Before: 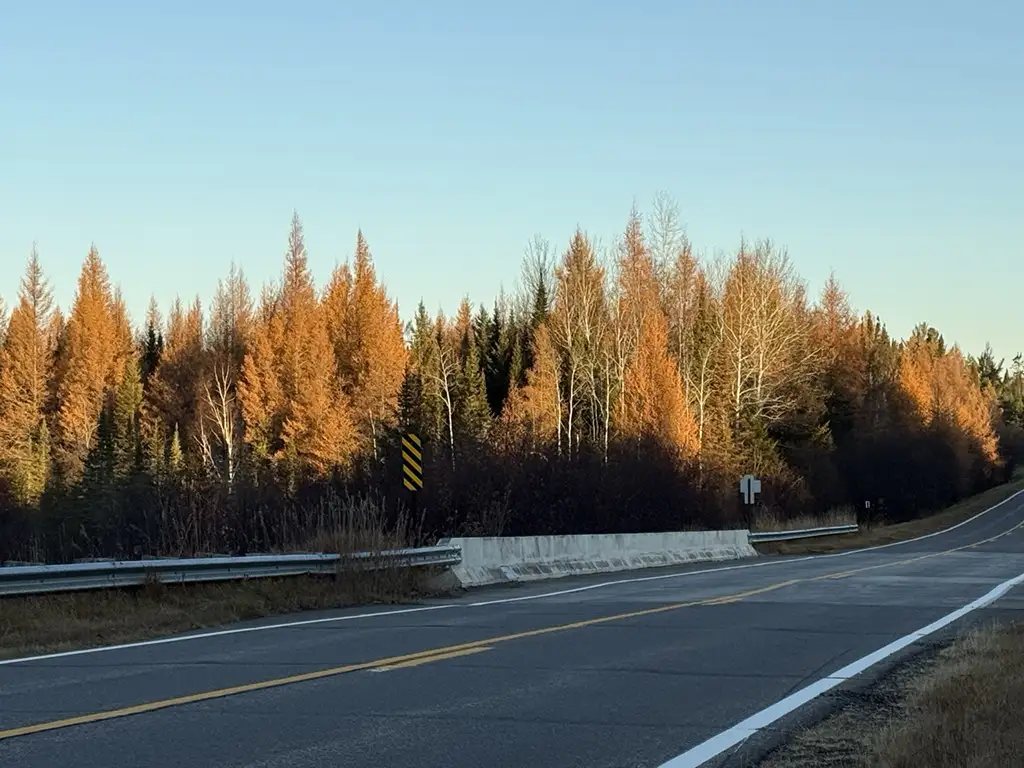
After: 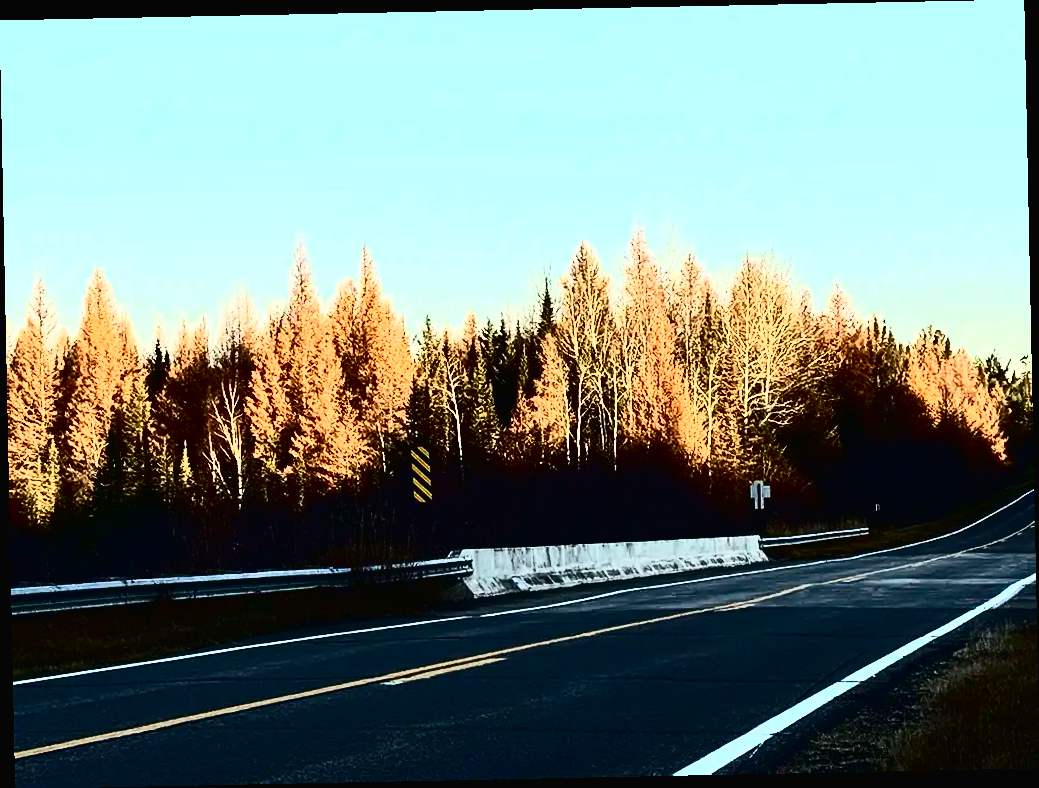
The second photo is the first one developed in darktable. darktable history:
rotate and perspective: rotation -1.17°, automatic cropping off
contrast brightness saturation: contrast 0.93, brightness 0.2
sharpen: amount 0.2
tone curve: curves: ch0 [(0, 0.013) (0.054, 0.018) (0.205, 0.191) (0.289, 0.292) (0.39, 0.424) (0.493, 0.551) (0.666, 0.743) (0.795, 0.841) (1, 0.998)]; ch1 [(0, 0) (0.385, 0.343) (0.439, 0.415) (0.494, 0.495) (0.501, 0.501) (0.51, 0.509) (0.548, 0.554) (0.586, 0.601) (0.66, 0.687) (0.783, 0.804) (1, 1)]; ch2 [(0, 0) (0.304, 0.31) (0.403, 0.399) (0.441, 0.428) (0.47, 0.469) (0.498, 0.496) (0.524, 0.538) (0.566, 0.579) (0.633, 0.665) (0.7, 0.711) (1, 1)], color space Lab, independent channels, preserve colors none
